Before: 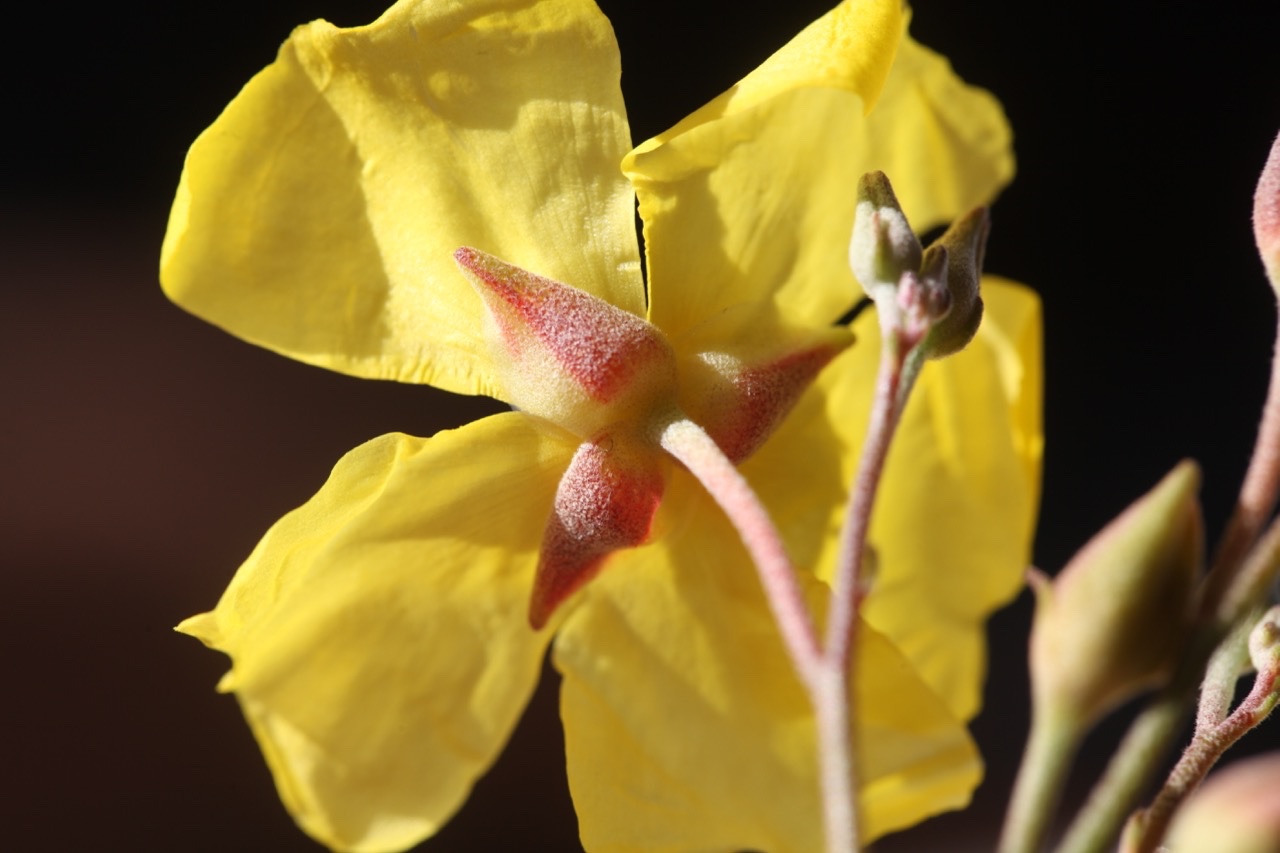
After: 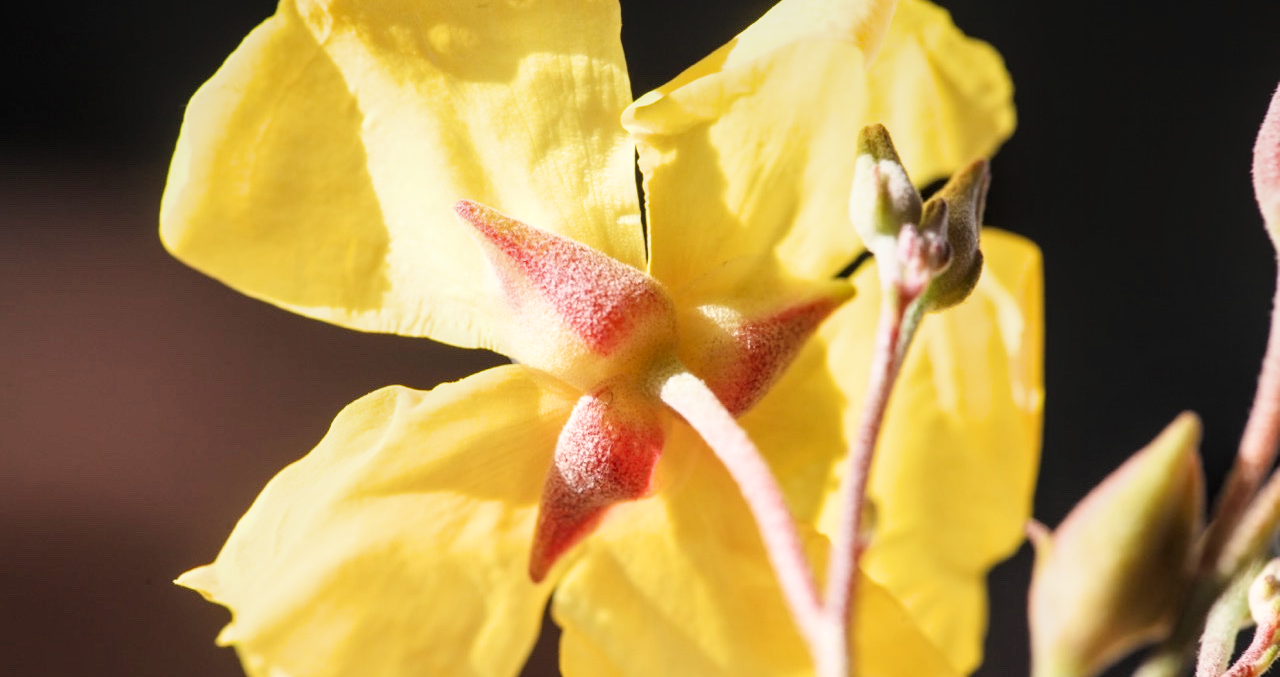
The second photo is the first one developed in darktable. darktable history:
filmic rgb: hardness 4.17
local contrast: on, module defaults
exposure: black level correction 0, exposure 1.45 EV, compensate exposure bias true, compensate highlight preservation false
crop and rotate: top 5.667%, bottom 14.937%
